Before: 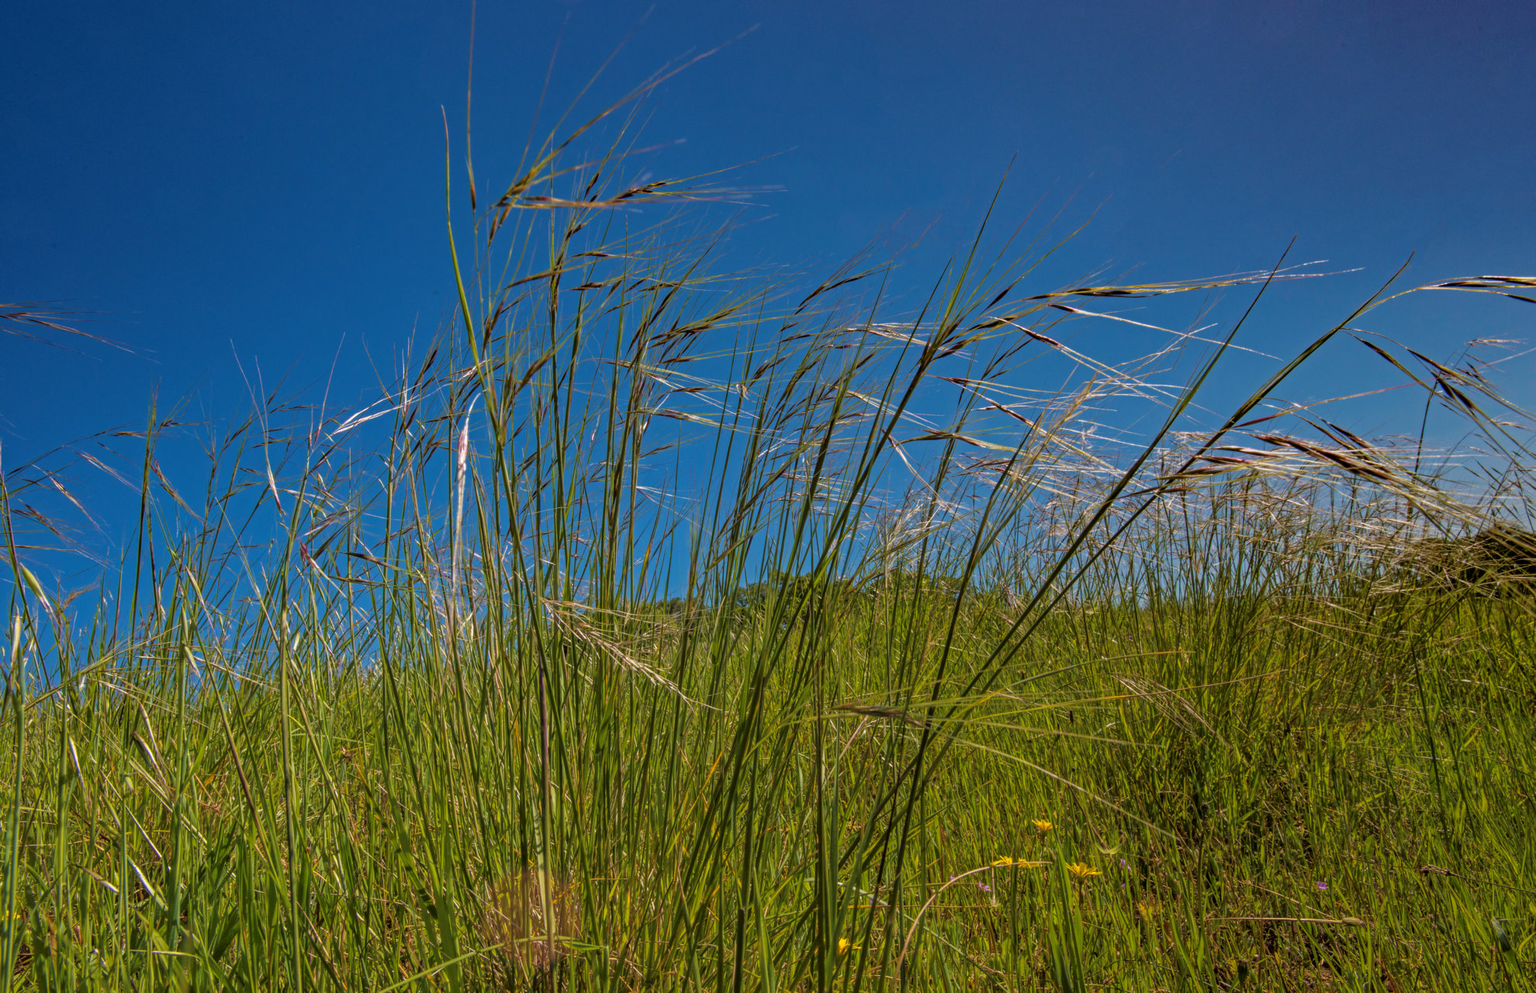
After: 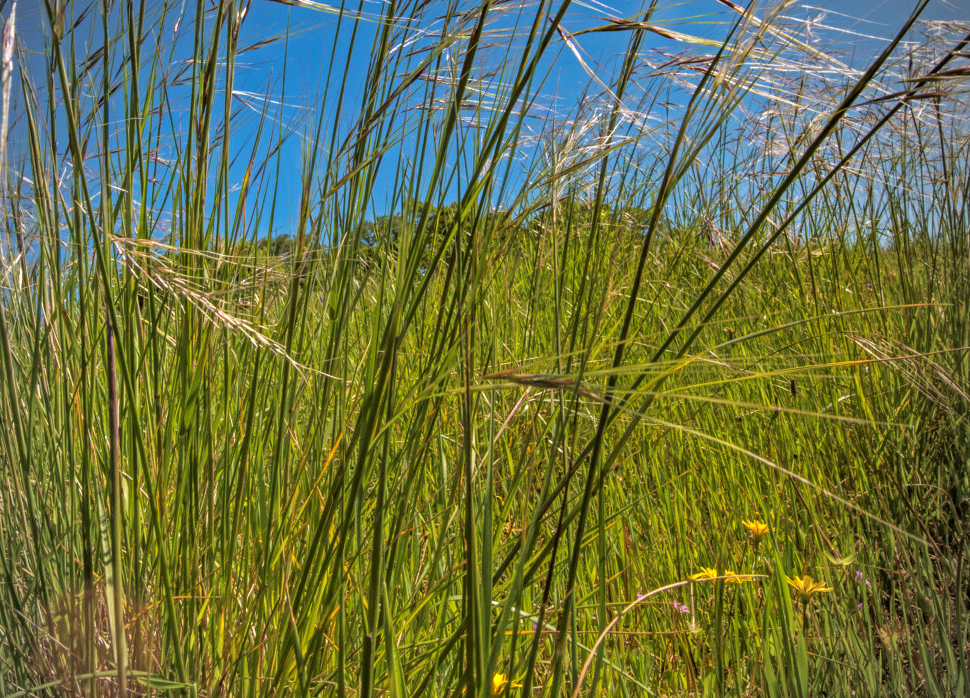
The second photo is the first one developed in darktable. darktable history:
exposure: exposure 0.6 EV, compensate highlight preservation false
crop: left 29.721%, top 41.937%, right 21.255%, bottom 3.495%
vignetting: on, module defaults
